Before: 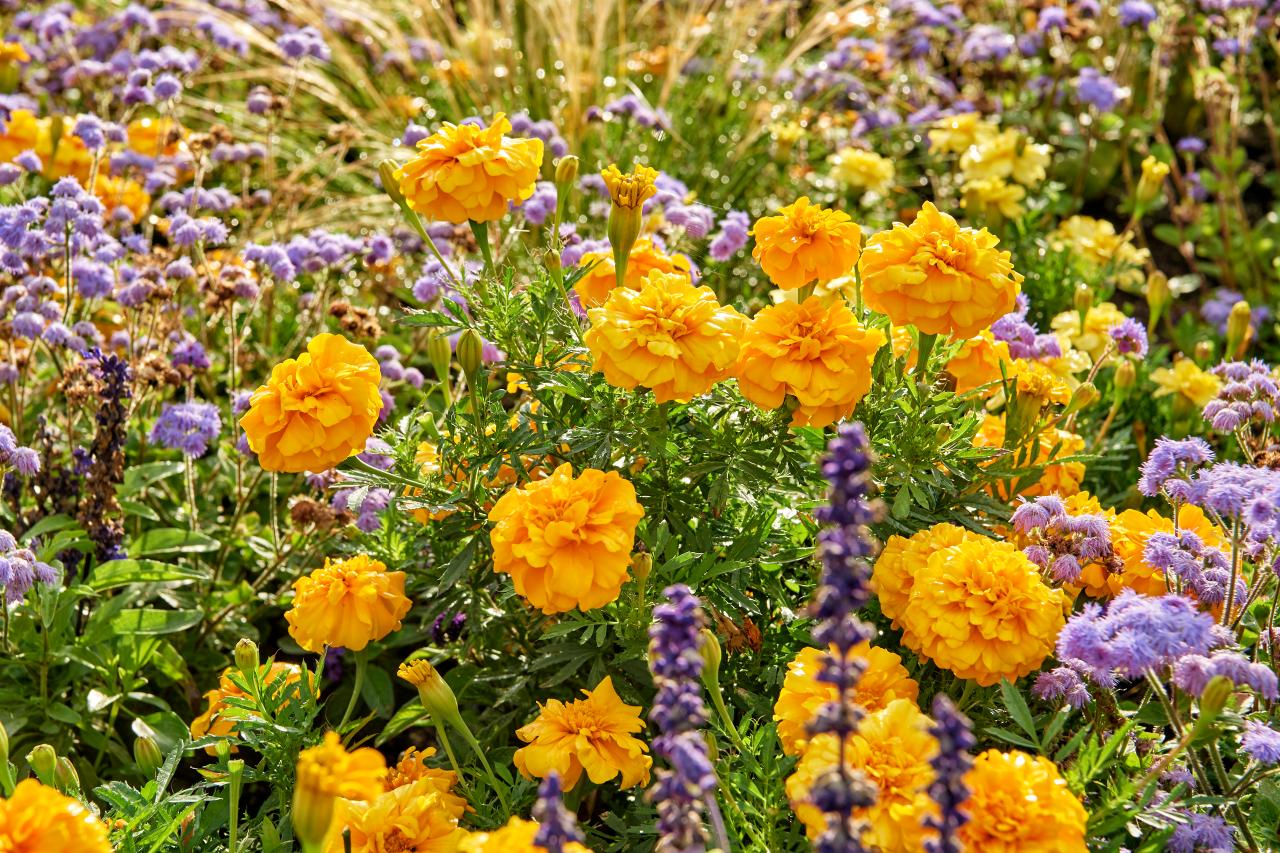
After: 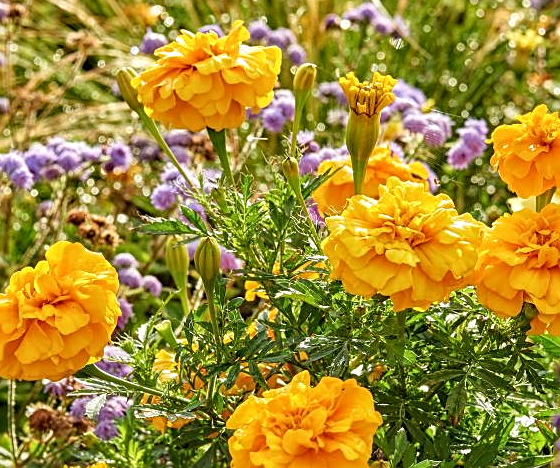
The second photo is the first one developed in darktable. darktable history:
exposure: compensate highlight preservation false
local contrast: on, module defaults
crop: left 20.485%, top 10.79%, right 35.73%, bottom 34.28%
sharpen: on, module defaults
